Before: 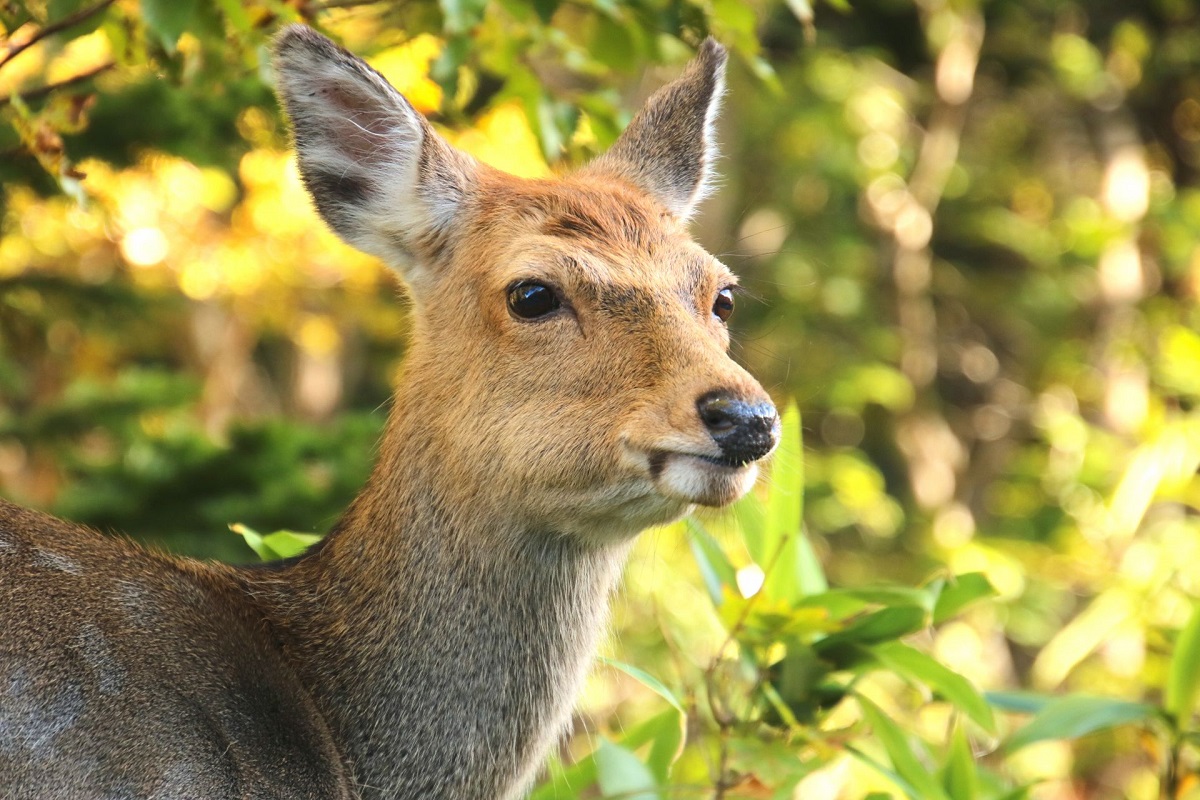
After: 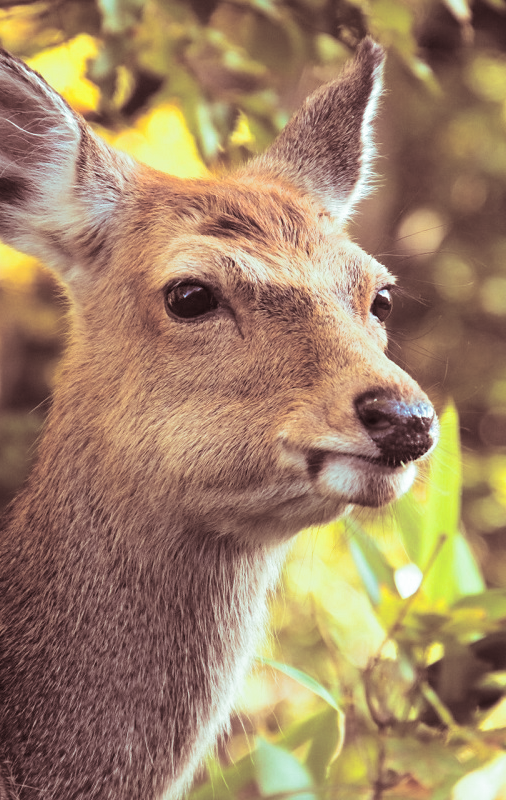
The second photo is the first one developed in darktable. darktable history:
crop: left 28.583%, right 29.231%
split-toning: shadows › saturation 0.3, highlights › hue 180°, highlights › saturation 0.3, compress 0%
contrast brightness saturation: saturation -0.04
